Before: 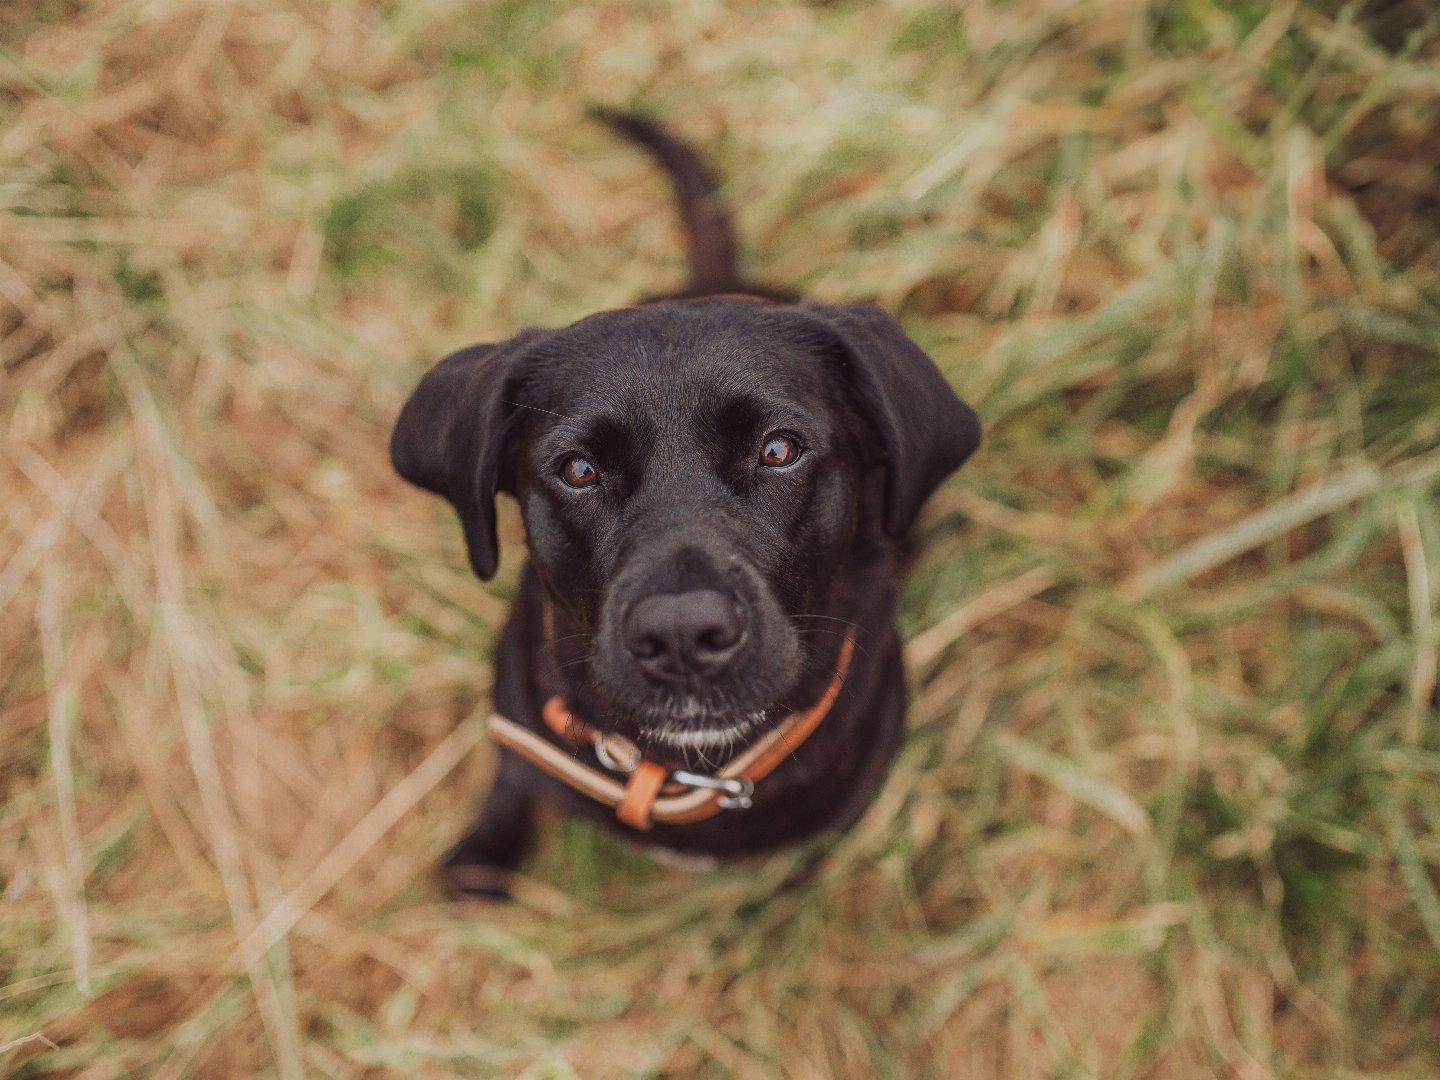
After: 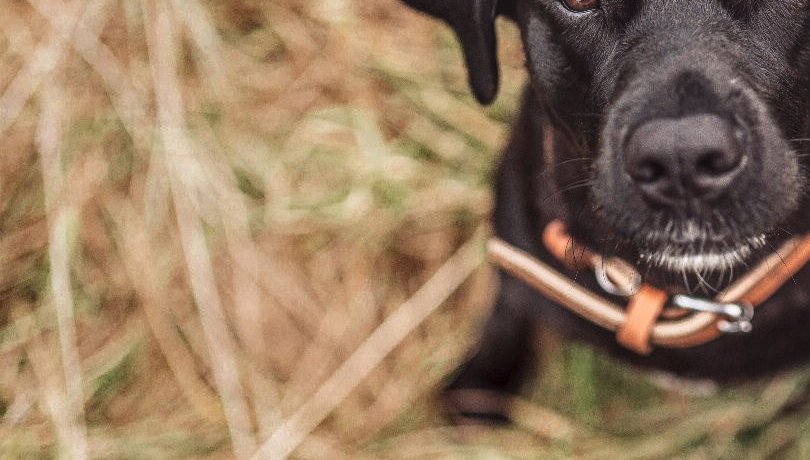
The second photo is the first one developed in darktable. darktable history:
exposure: black level correction -0.01, exposure 0.071 EV, compensate highlight preservation false
local contrast: highlights 79%, shadows 56%, detail 173%, midtone range 0.429
crop: top 44.147%, right 43.748%, bottom 13.259%
